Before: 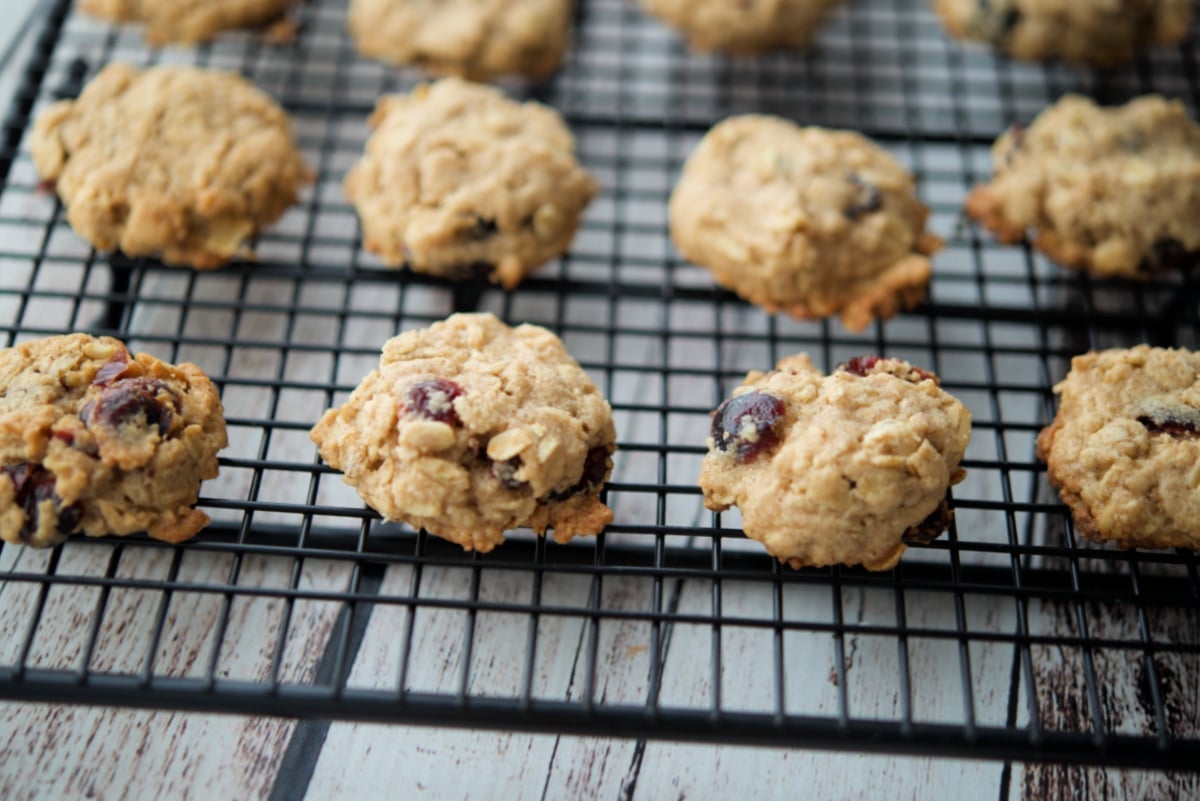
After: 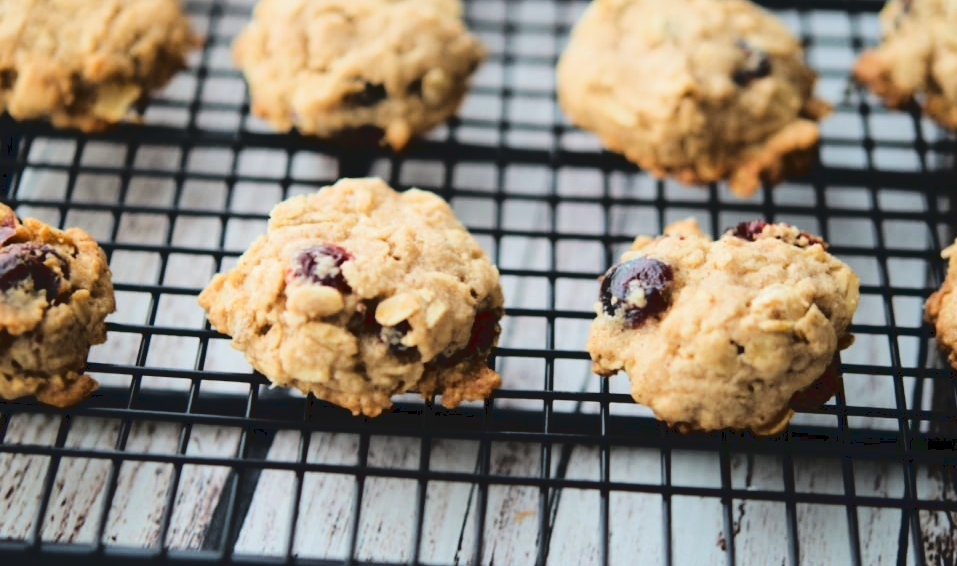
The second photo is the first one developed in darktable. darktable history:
crop: left 9.401%, top 16.937%, right 10.766%, bottom 12.4%
tone curve: curves: ch0 [(0, 0) (0.003, 0.075) (0.011, 0.079) (0.025, 0.079) (0.044, 0.082) (0.069, 0.085) (0.1, 0.089) (0.136, 0.096) (0.177, 0.105) (0.224, 0.14) (0.277, 0.202) (0.335, 0.304) (0.399, 0.417) (0.468, 0.521) (0.543, 0.636) (0.623, 0.726) (0.709, 0.801) (0.801, 0.878) (0.898, 0.927) (1, 1)], color space Lab, linked channels, preserve colors none
